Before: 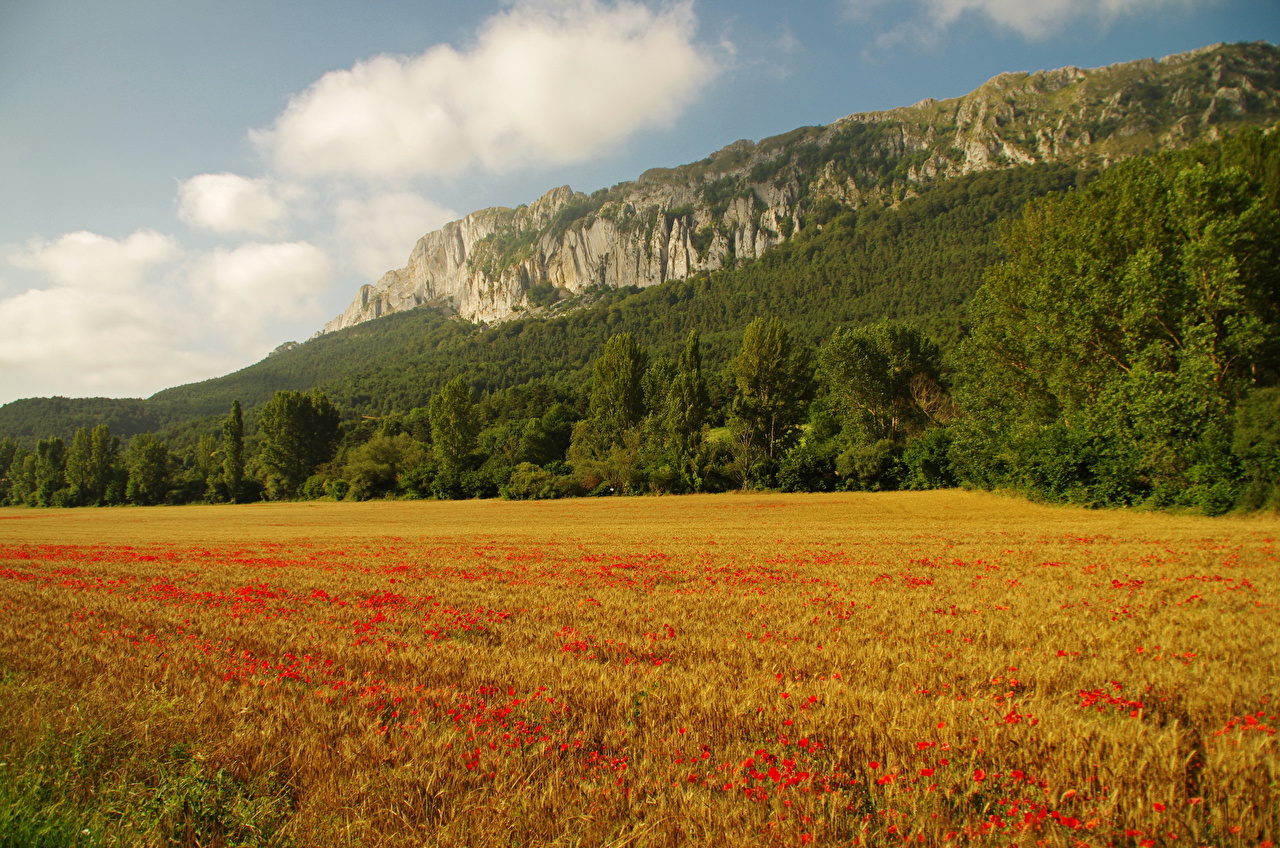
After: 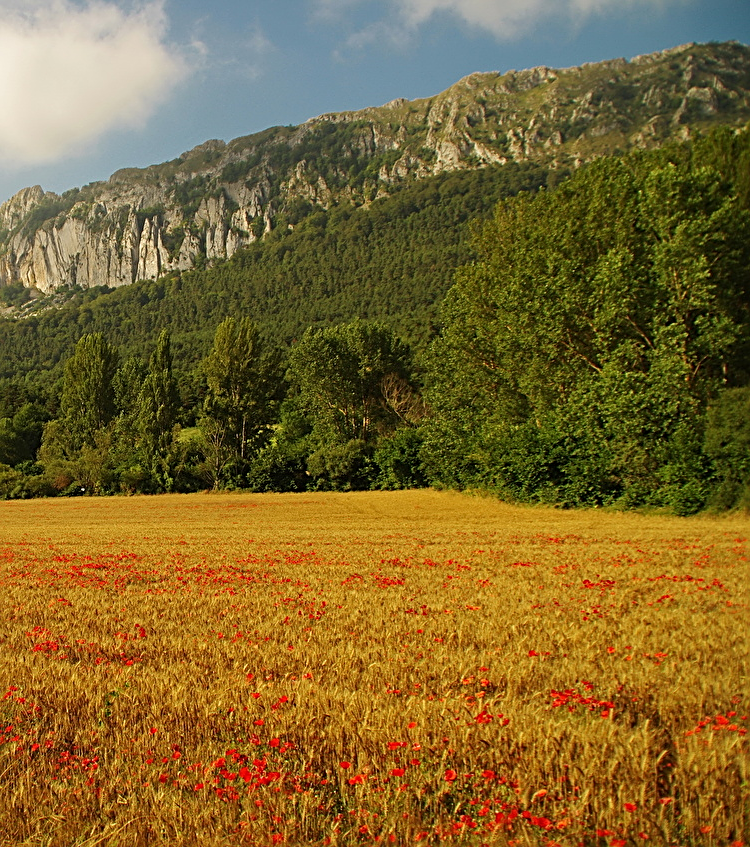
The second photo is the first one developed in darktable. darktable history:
sharpen: on, module defaults
framing: aspect text "constant border", border size 0%, pos h text "1/2", pos v text "1/2"
crop: left 41.402%
